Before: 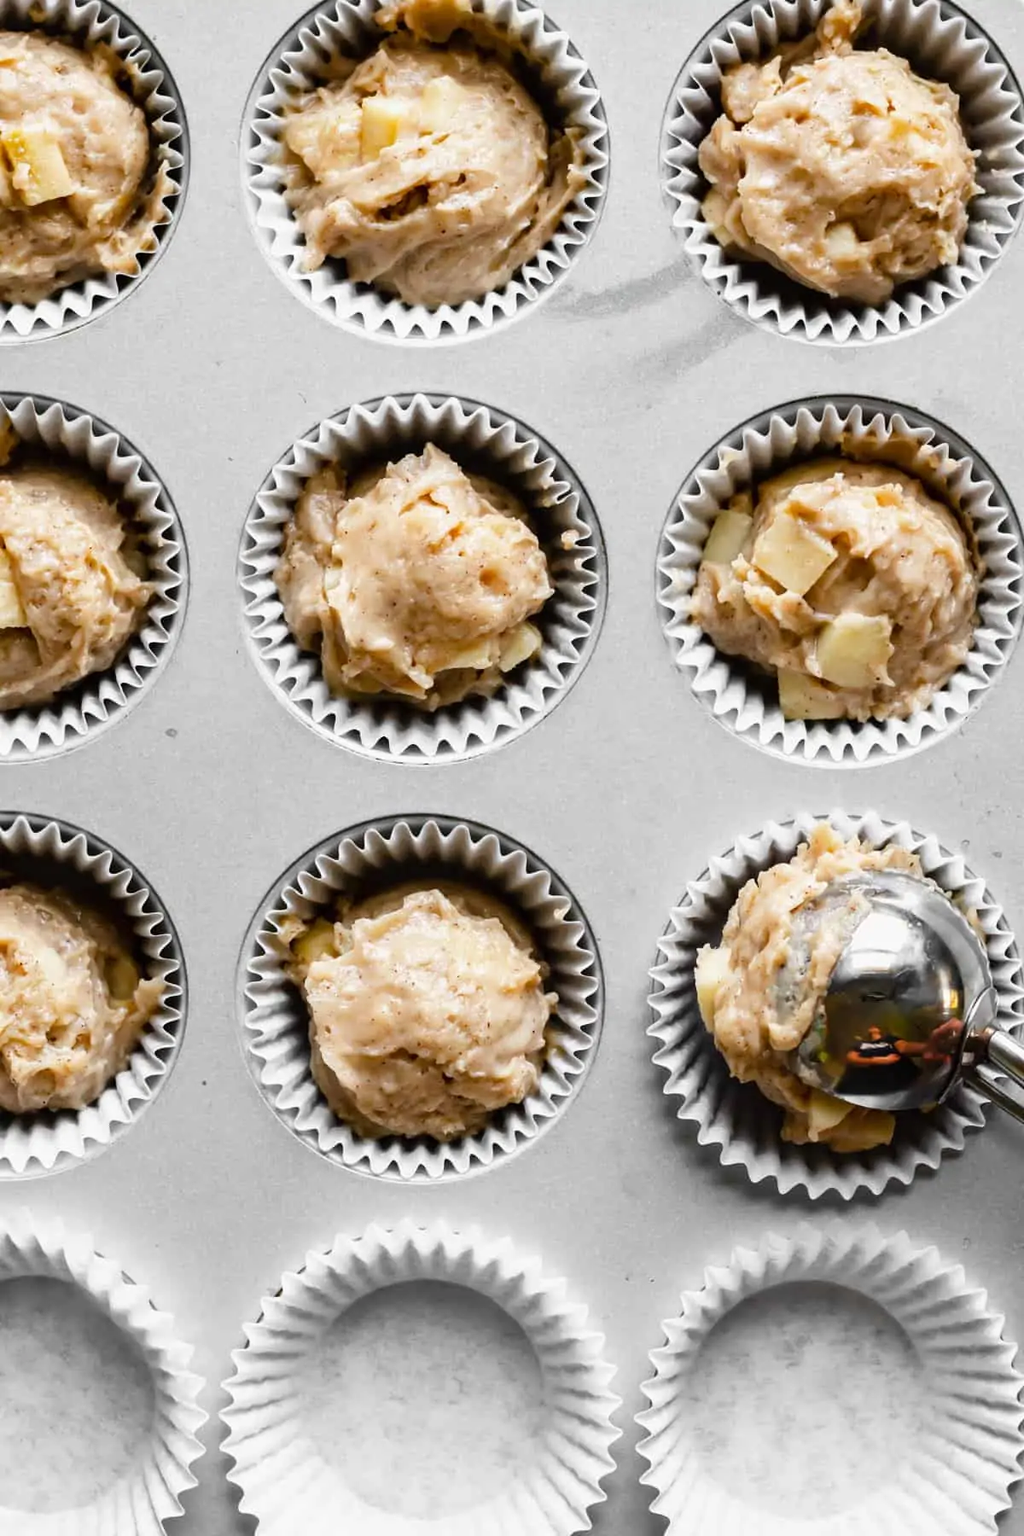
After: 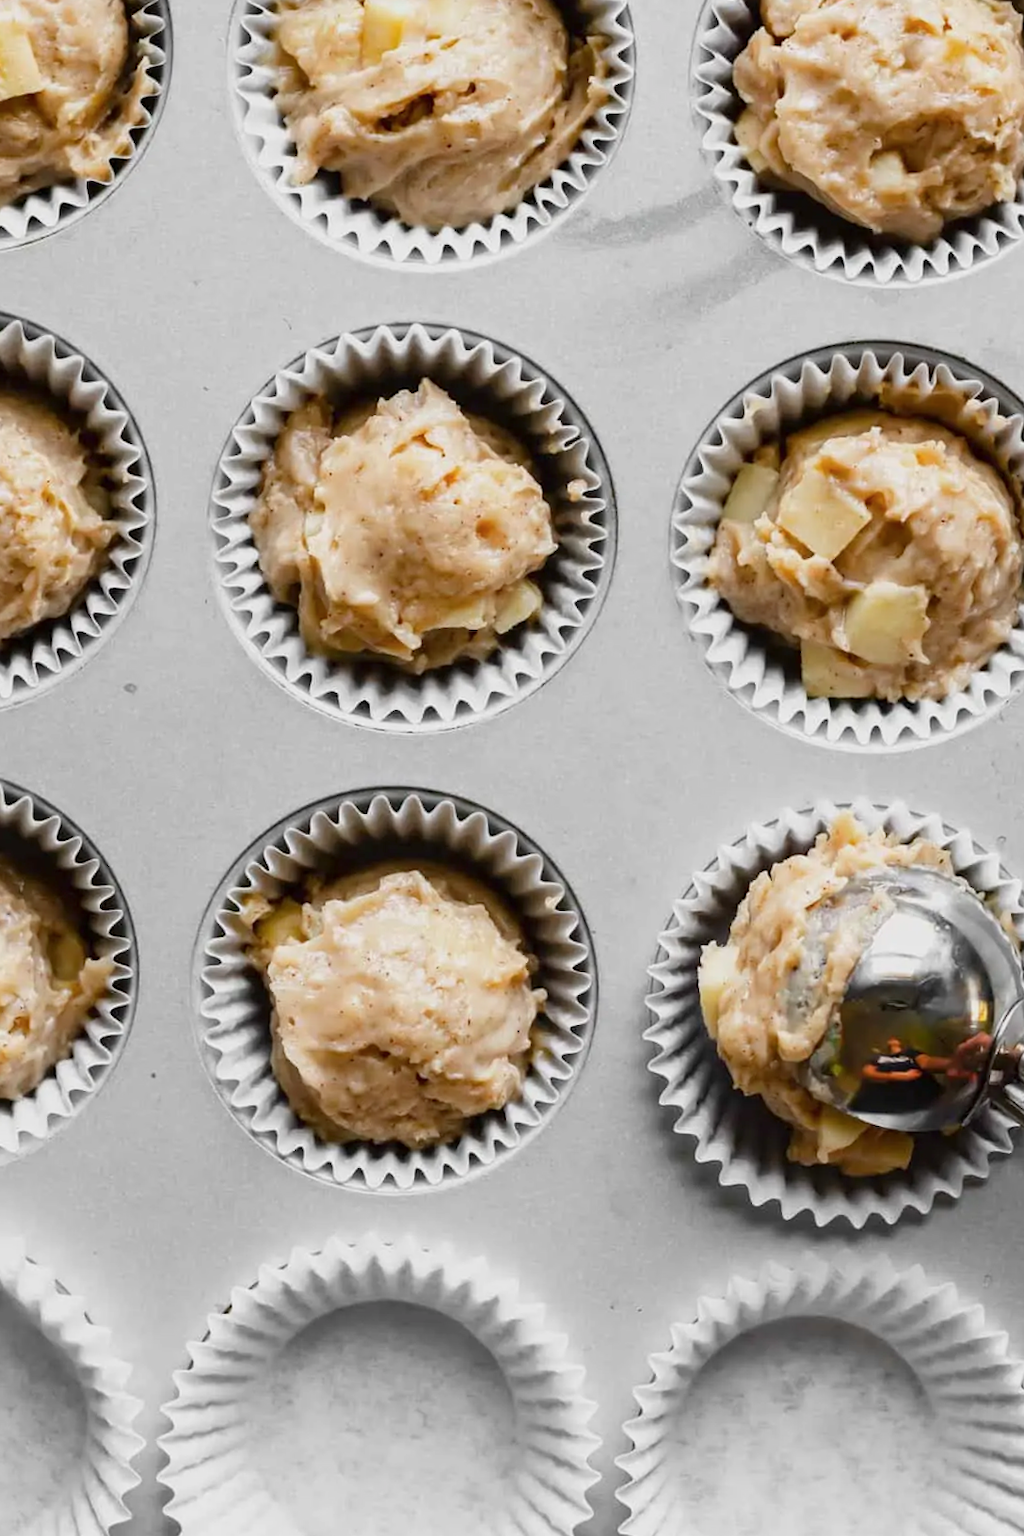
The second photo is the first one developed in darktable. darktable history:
crop and rotate: angle -1.96°, left 3.097%, top 4.154%, right 1.586%, bottom 0.529%
color balance rgb: contrast -10%
